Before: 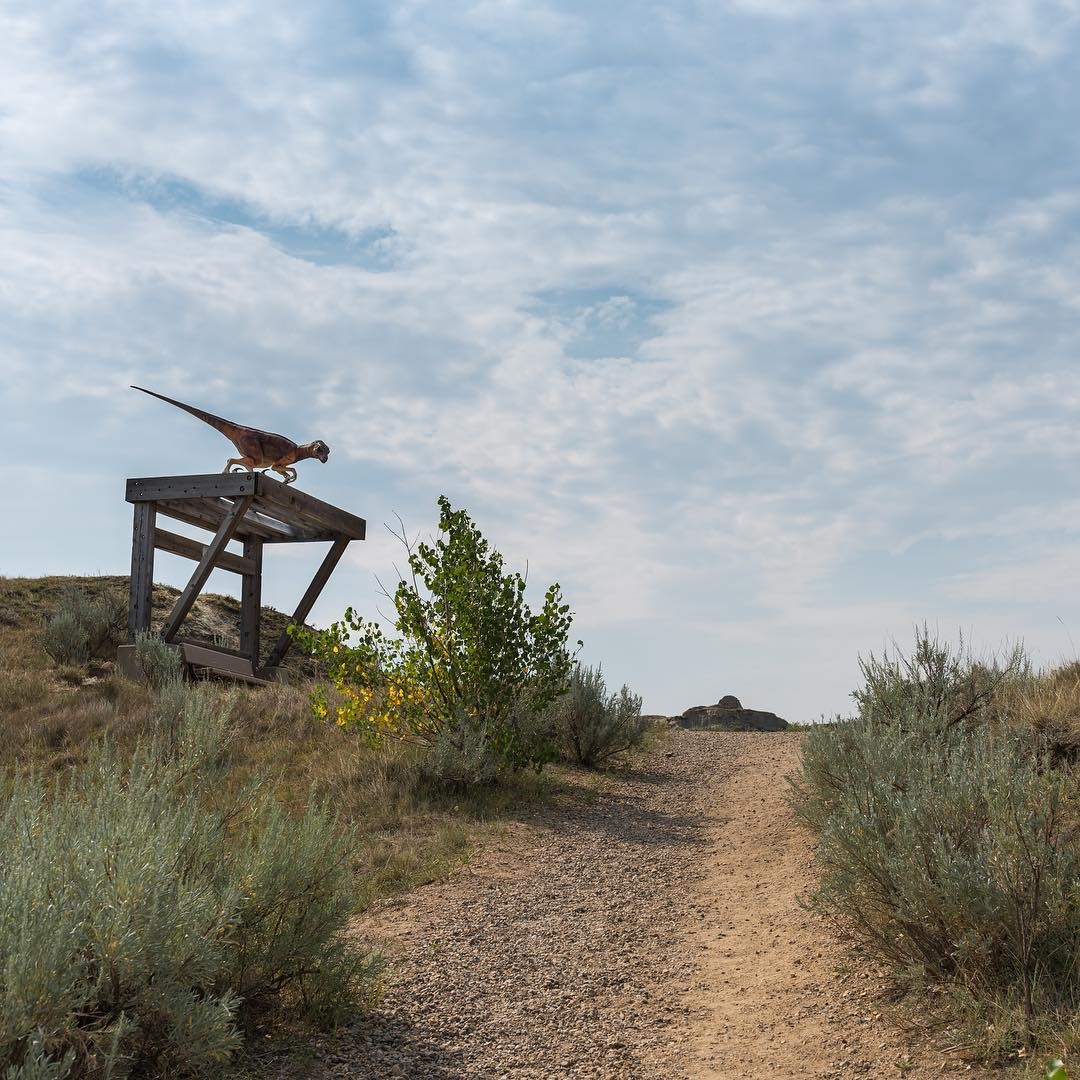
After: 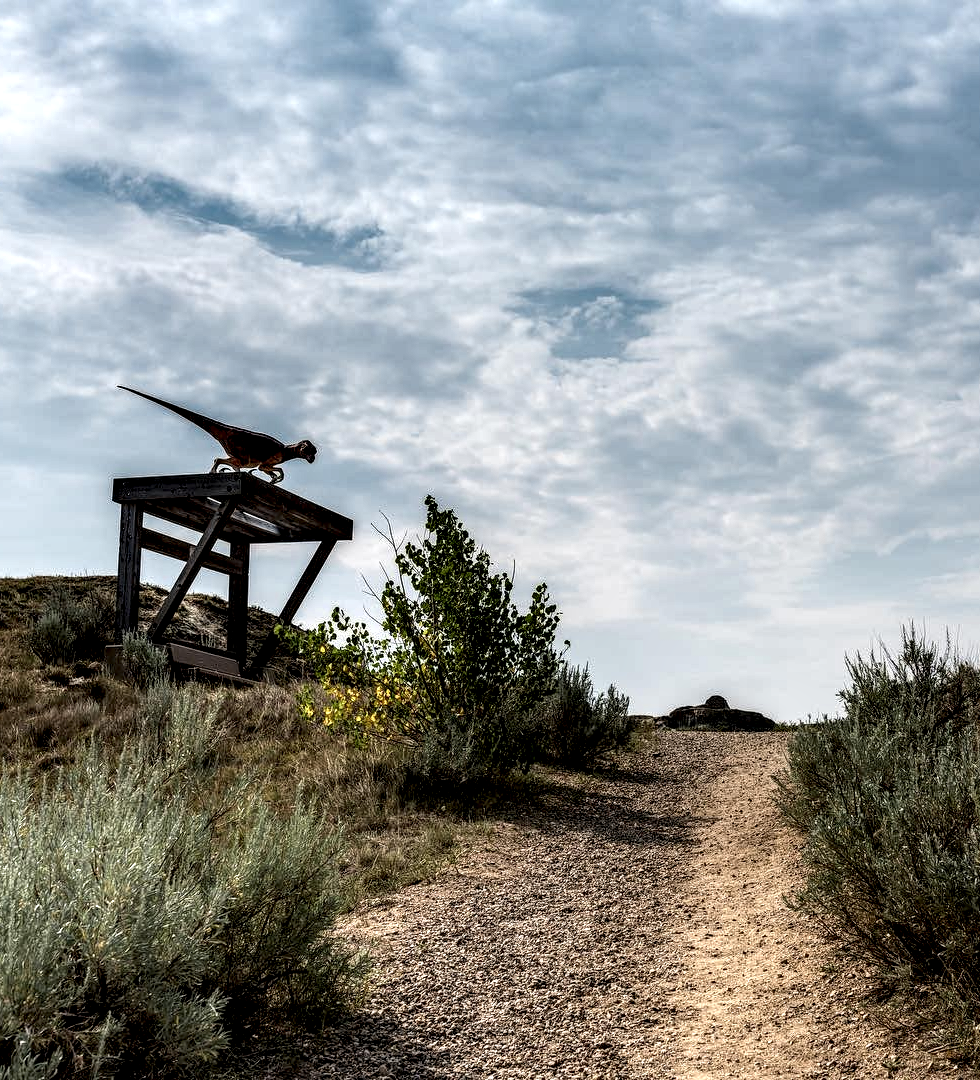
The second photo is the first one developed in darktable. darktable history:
crop and rotate: left 1.242%, right 7.967%
local contrast: shadows 190%, detail 227%
